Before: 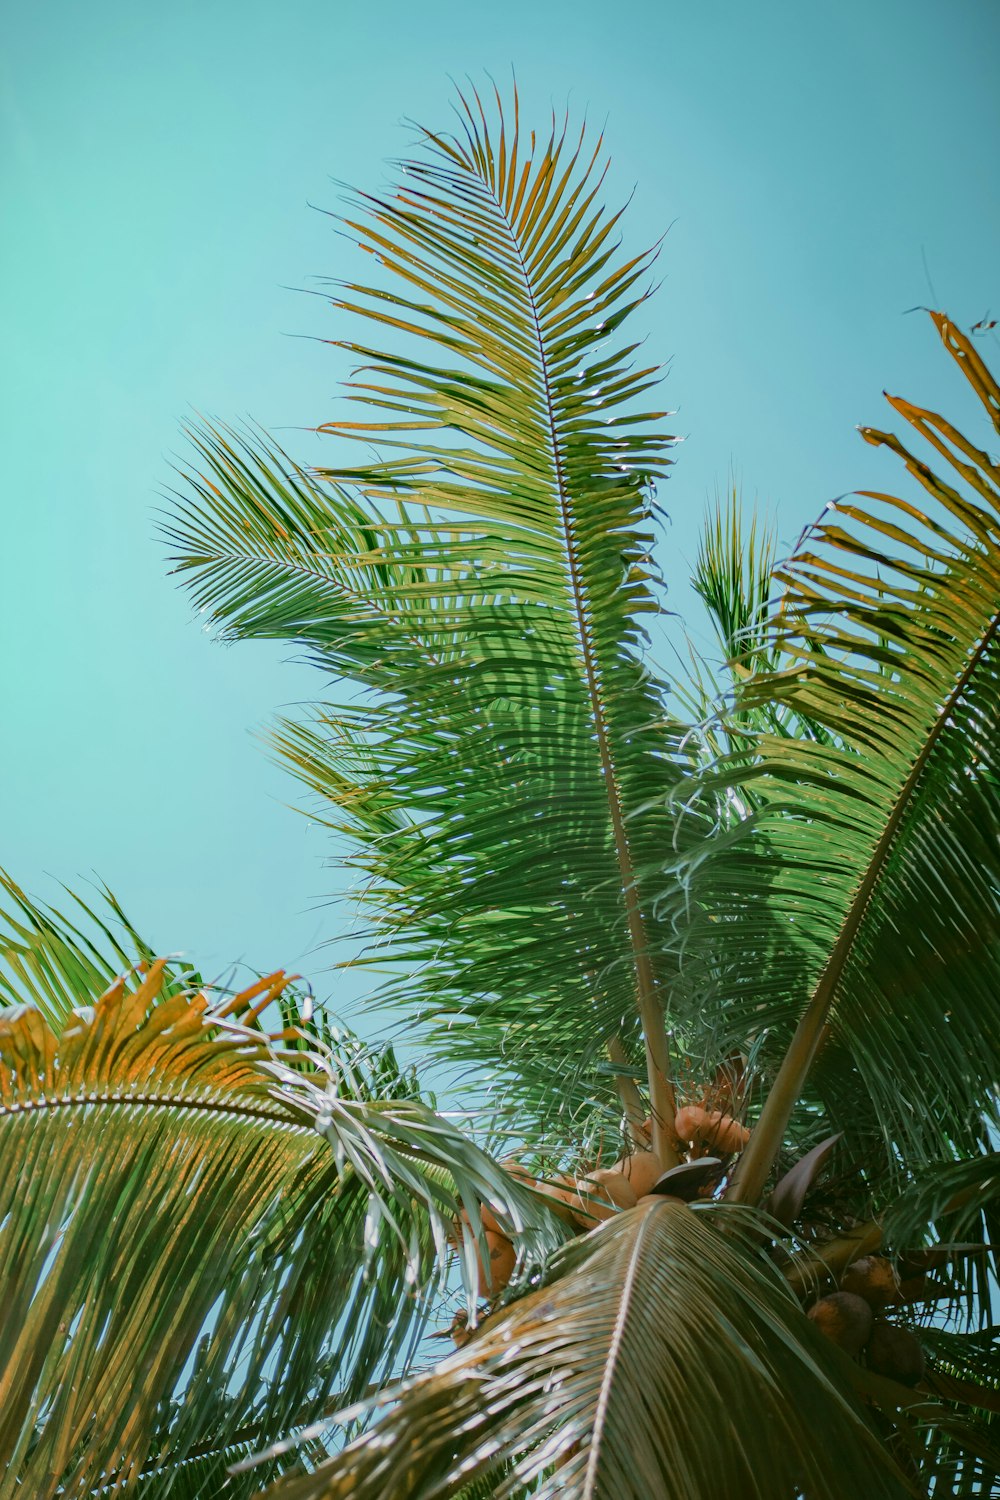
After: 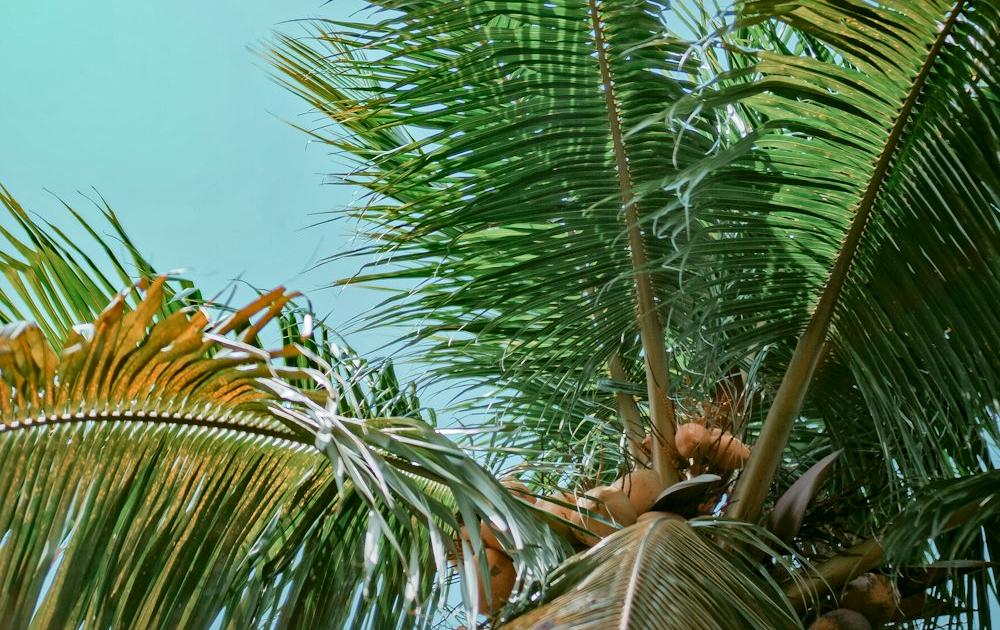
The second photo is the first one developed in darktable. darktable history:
crop: top 45.551%, bottom 12.262%
local contrast: mode bilateral grid, contrast 20, coarseness 19, detail 163%, midtone range 0.2
